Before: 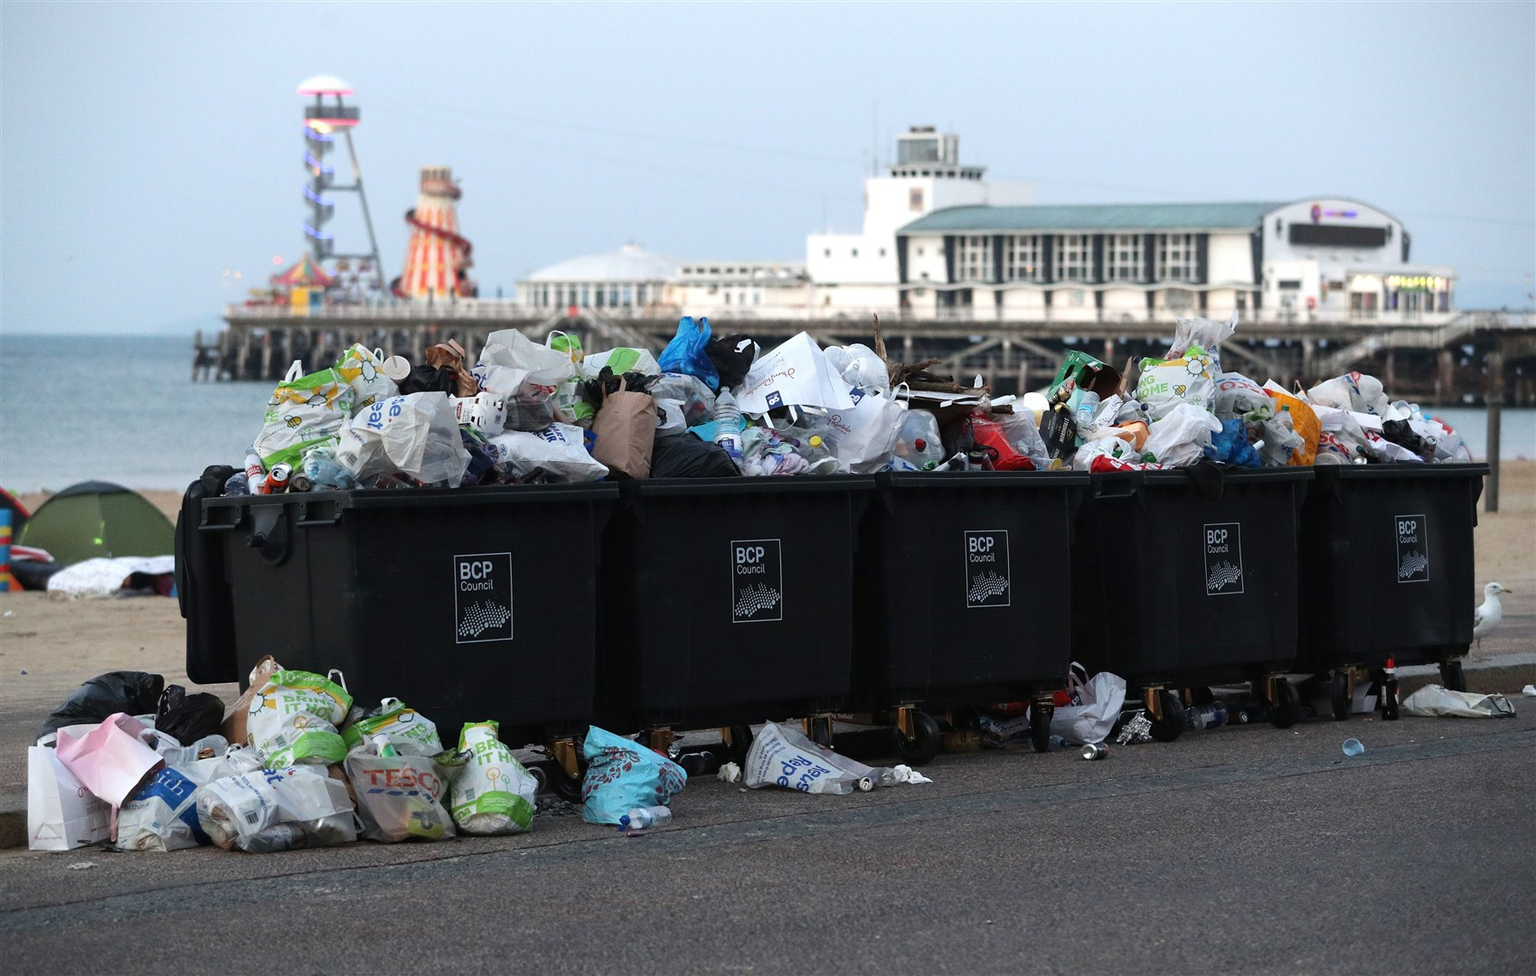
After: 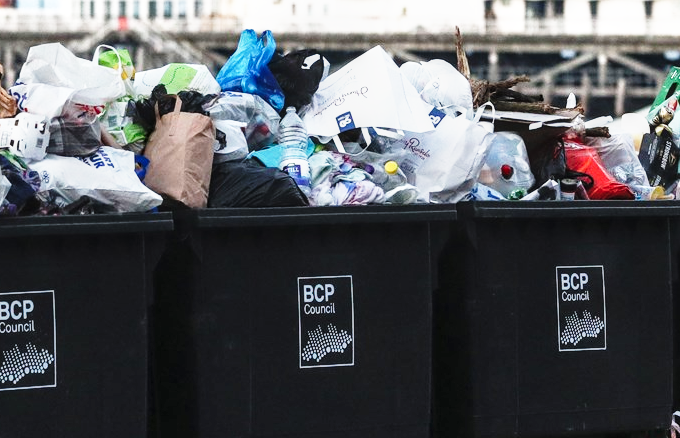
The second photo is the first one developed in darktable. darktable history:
crop: left 30.089%, top 29.788%, right 29.849%, bottom 29.576%
base curve: curves: ch0 [(0, 0) (0.026, 0.03) (0.109, 0.232) (0.351, 0.748) (0.669, 0.968) (1, 1)], preserve colors none
contrast brightness saturation: saturation -0.056
shadows and highlights: shadows 47.93, highlights -40.52, highlights color adjustment 55.5%, soften with gaussian
local contrast: on, module defaults
